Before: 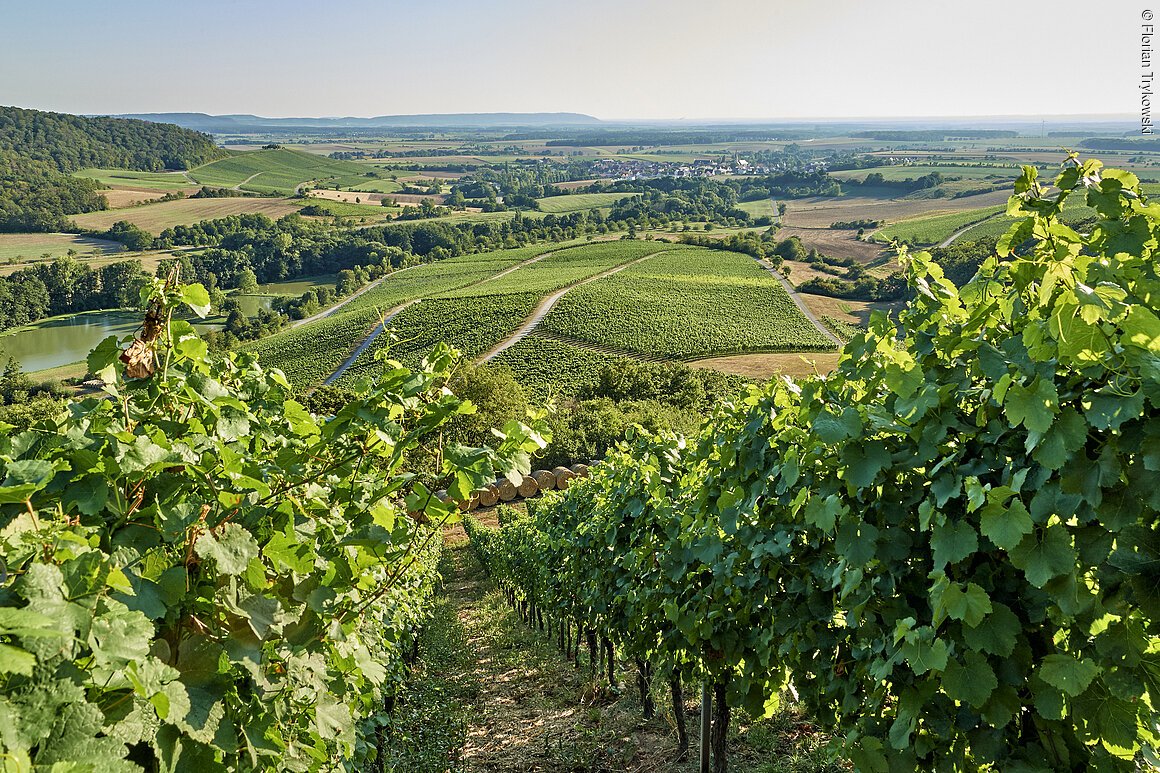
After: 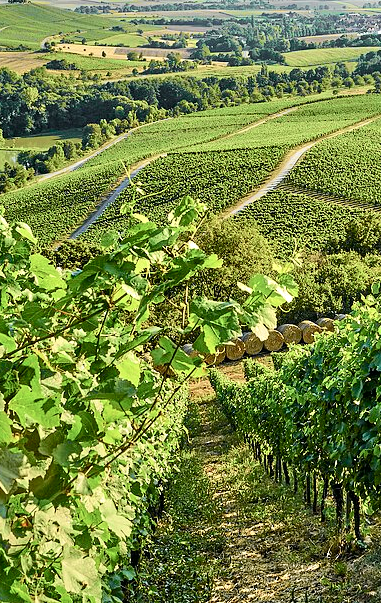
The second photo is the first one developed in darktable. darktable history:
levels: levels [0, 0.476, 0.951]
crop and rotate: left 21.932%, top 18.891%, right 45.175%, bottom 2.973%
tone curve: curves: ch0 [(0, 0) (0.037, 0.011) (0.131, 0.108) (0.279, 0.279) (0.476, 0.554) (0.617, 0.693) (0.704, 0.77) (0.813, 0.852) (0.916, 0.924) (1, 0.993)]; ch1 [(0, 0) (0.318, 0.278) (0.444, 0.427) (0.493, 0.492) (0.508, 0.502) (0.534, 0.531) (0.562, 0.571) (0.626, 0.667) (0.746, 0.764) (1, 1)]; ch2 [(0, 0) (0.316, 0.292) (0.381, 0.37) (0.423, 0.448) (0.476, 0.492) (0.502, 0.498) (0.522, 0.518) (0.533, 0.532) (0.586, 0.631) (0.634, 0.663) (0.7, 0.7) (0.861, 0.808) (1, 0.951)], color space Lab, independent channels, preserve colors none
